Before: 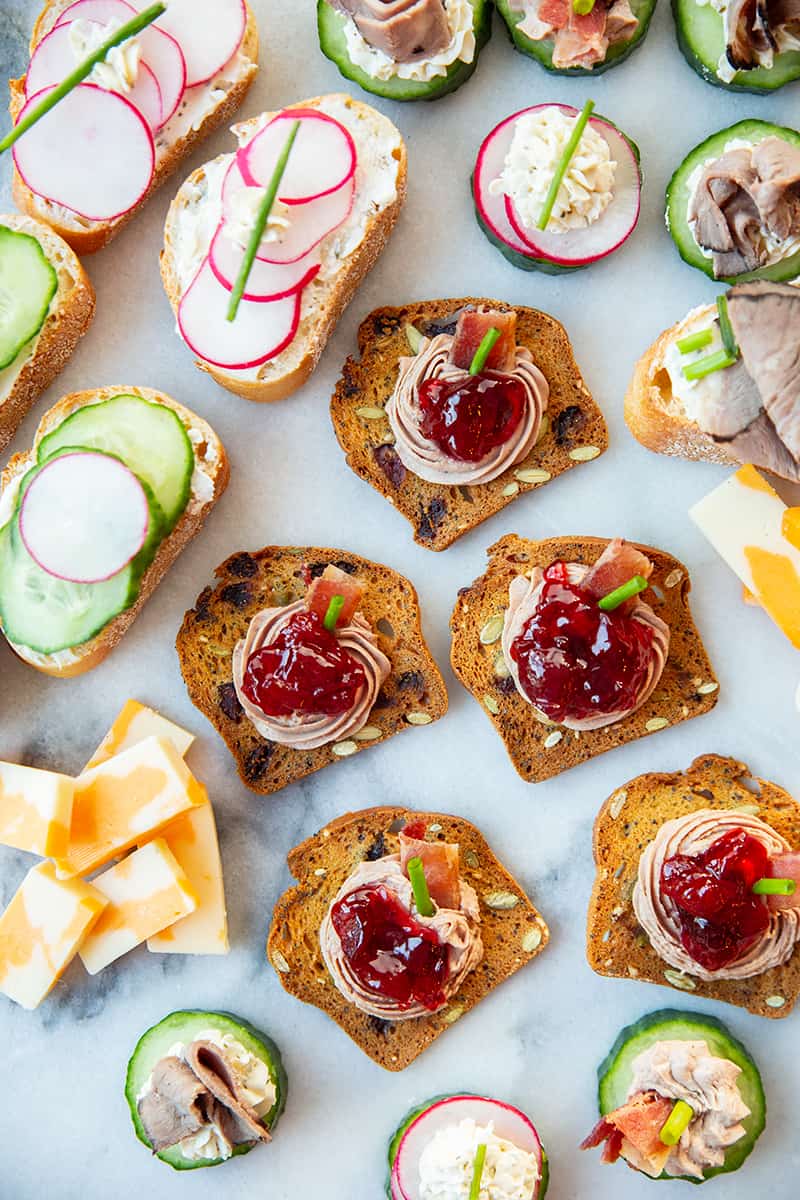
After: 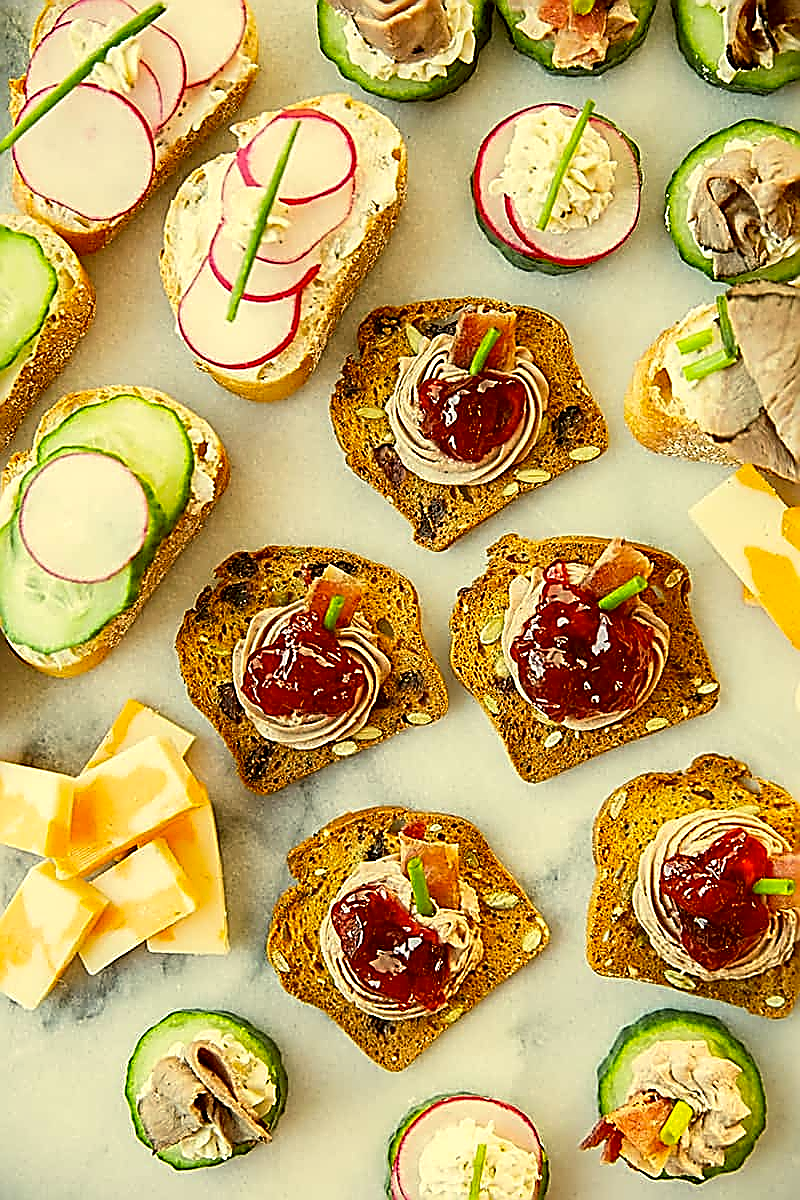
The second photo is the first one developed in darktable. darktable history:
sharpen: amount 1.99
color correction: highlights a* 0.146, highlights b* 29.38, shadows a* -0.219, shadows b* 21.67
